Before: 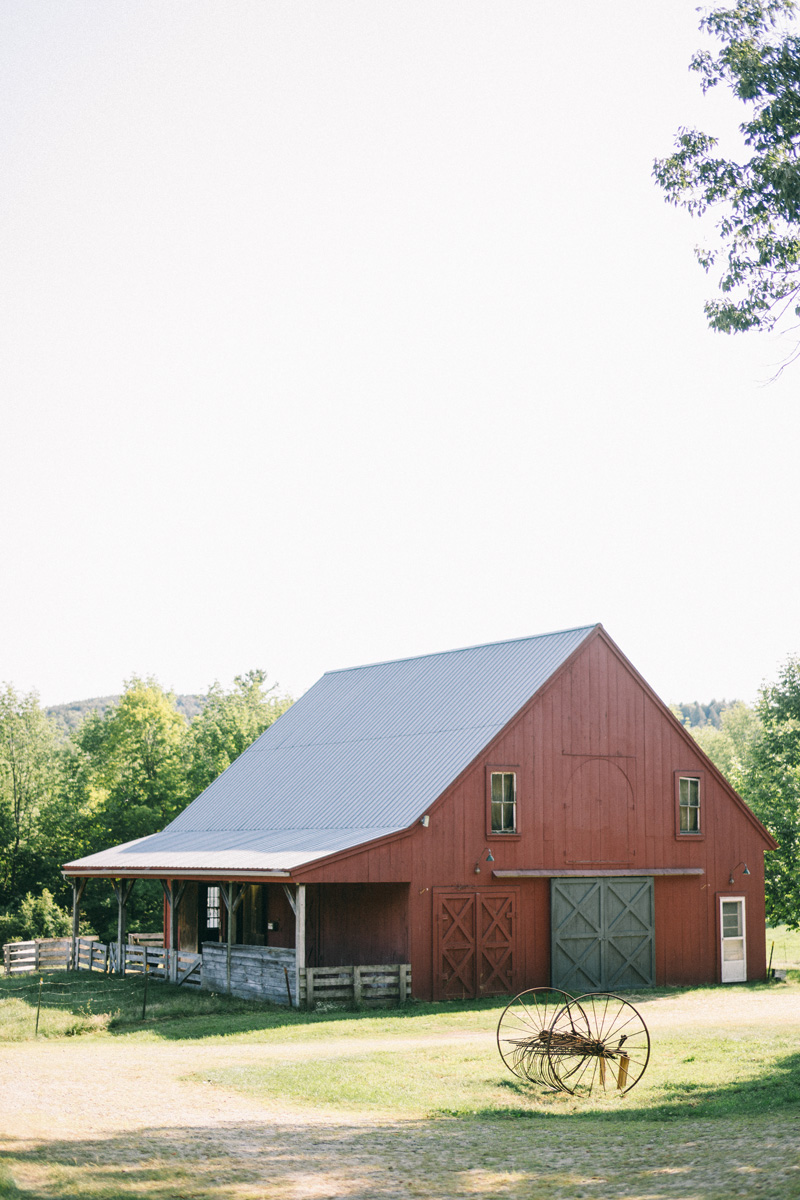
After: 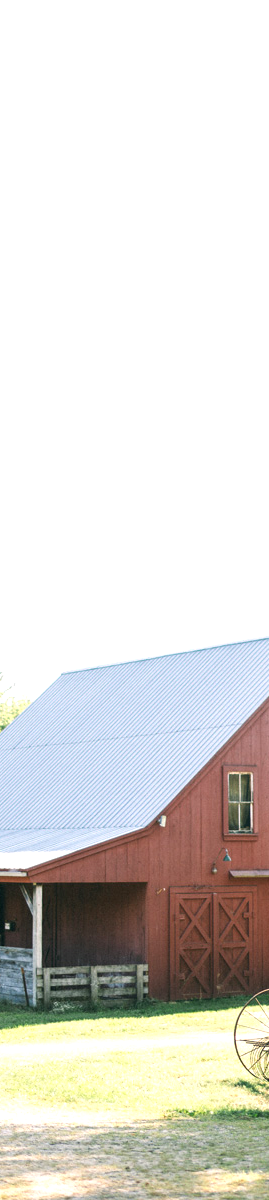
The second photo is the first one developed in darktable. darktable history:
crop: left 32.991%, right 33.357%
exposure: exposure 0.565 EV, compensate highlight preservation false
